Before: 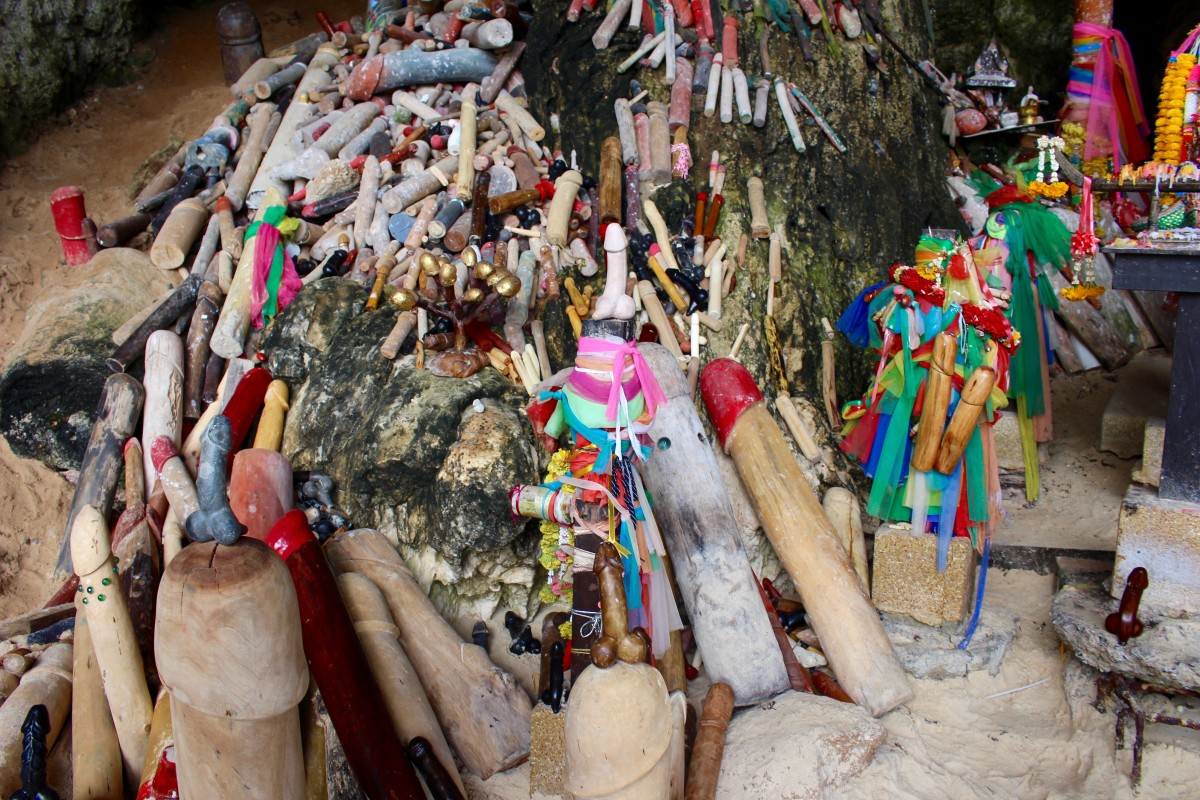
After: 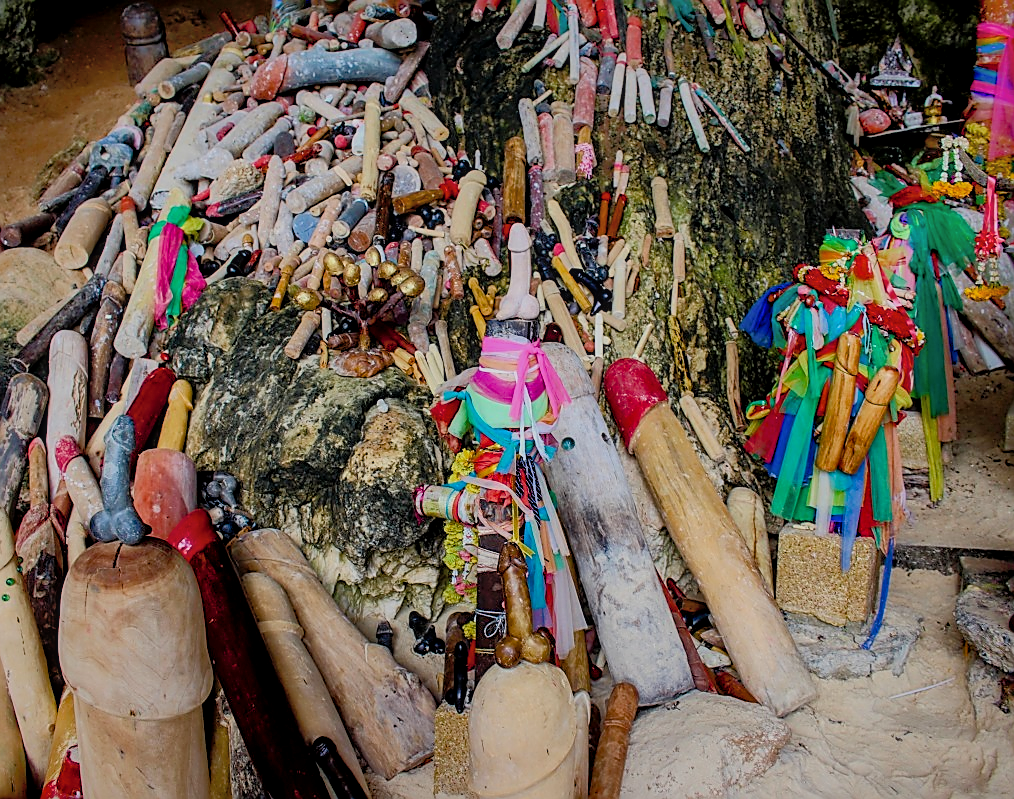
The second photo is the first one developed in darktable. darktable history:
local contrast: on, module defaults
filmic rgb: black relative exposure -7.65 EV, white relative exposure 4.56 EV, hardness 3.61, color science v6 (2022)
crop: left 8.03%, right 7.468%
color balance rgb: power › hue 169.88°, perceptual saturation grading › global saturation 20%, perceptual saturation grading › highlights -24.942%, perceptual saturation grading › shadows 26.01%, perceptual brilliance grading › highlights 4.996%, perceptual brilliance grading › shadows -10.303%, global vibrance 20%
sharpen: radius 1.428, amount 1.242, threshold 0.653
shadows and highlights: shadows 60.47, highlights -59.87
